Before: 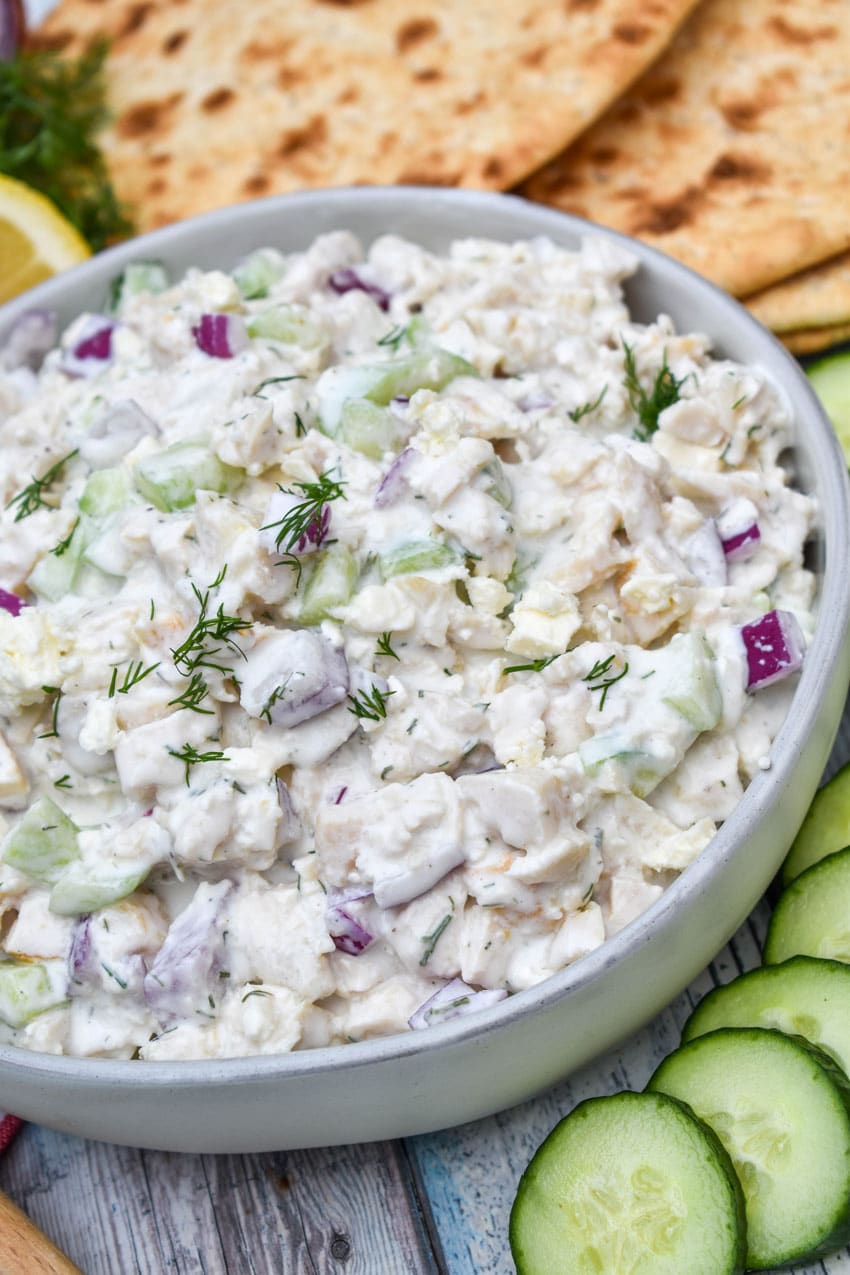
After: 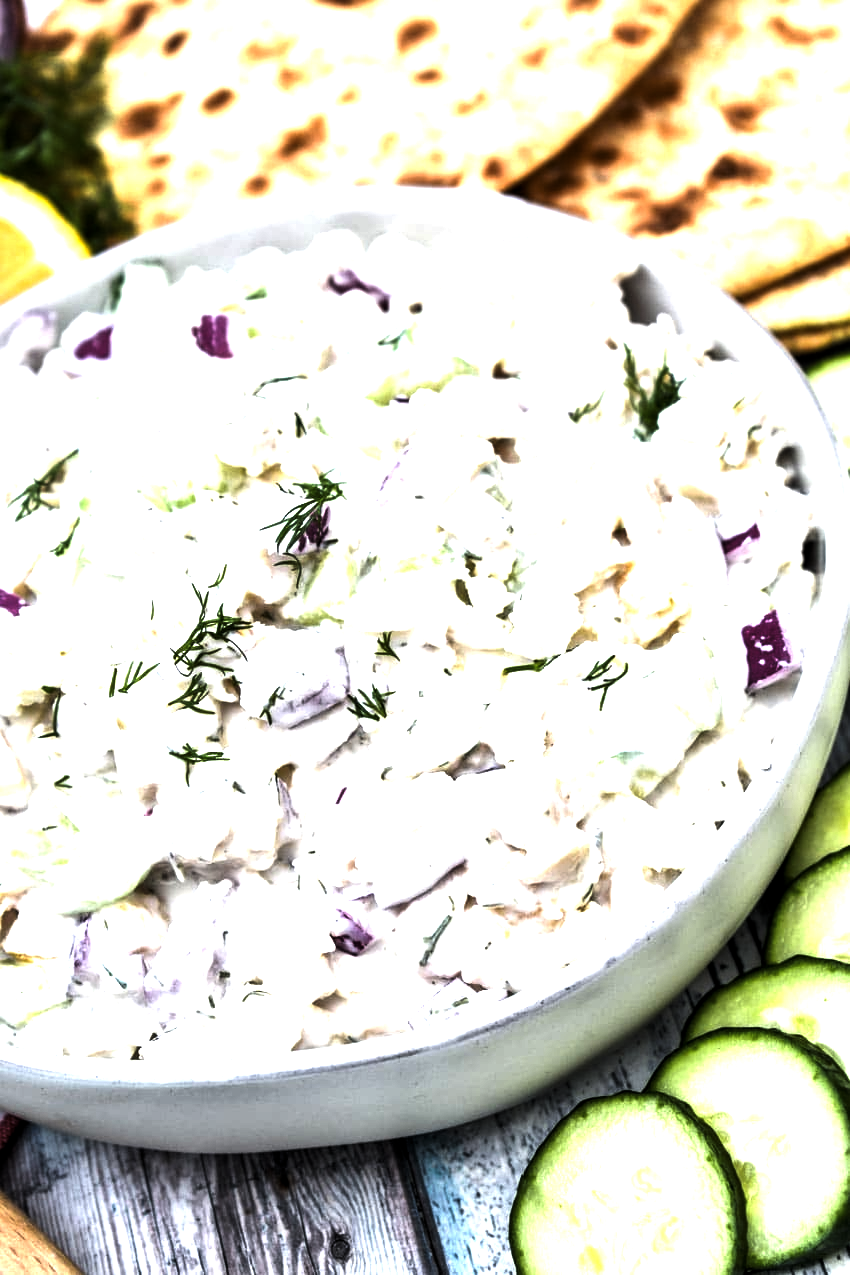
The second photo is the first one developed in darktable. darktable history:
tone equalizer: -8 EV -0.759 EV, -7 EV -0.714 EV, -6 EV -0.594 EV, -5 EV -0.367 EV, -3 EV 0.367 EV, -2 EV 0.6 EV, -1 EV 0.678 EV, +0 EV 0.729 EV, edges refinement/feathering 500, mask exposure compensation -1.57 EV, preserve details no
levels: levels [0.044, 0.475, 0.791]
